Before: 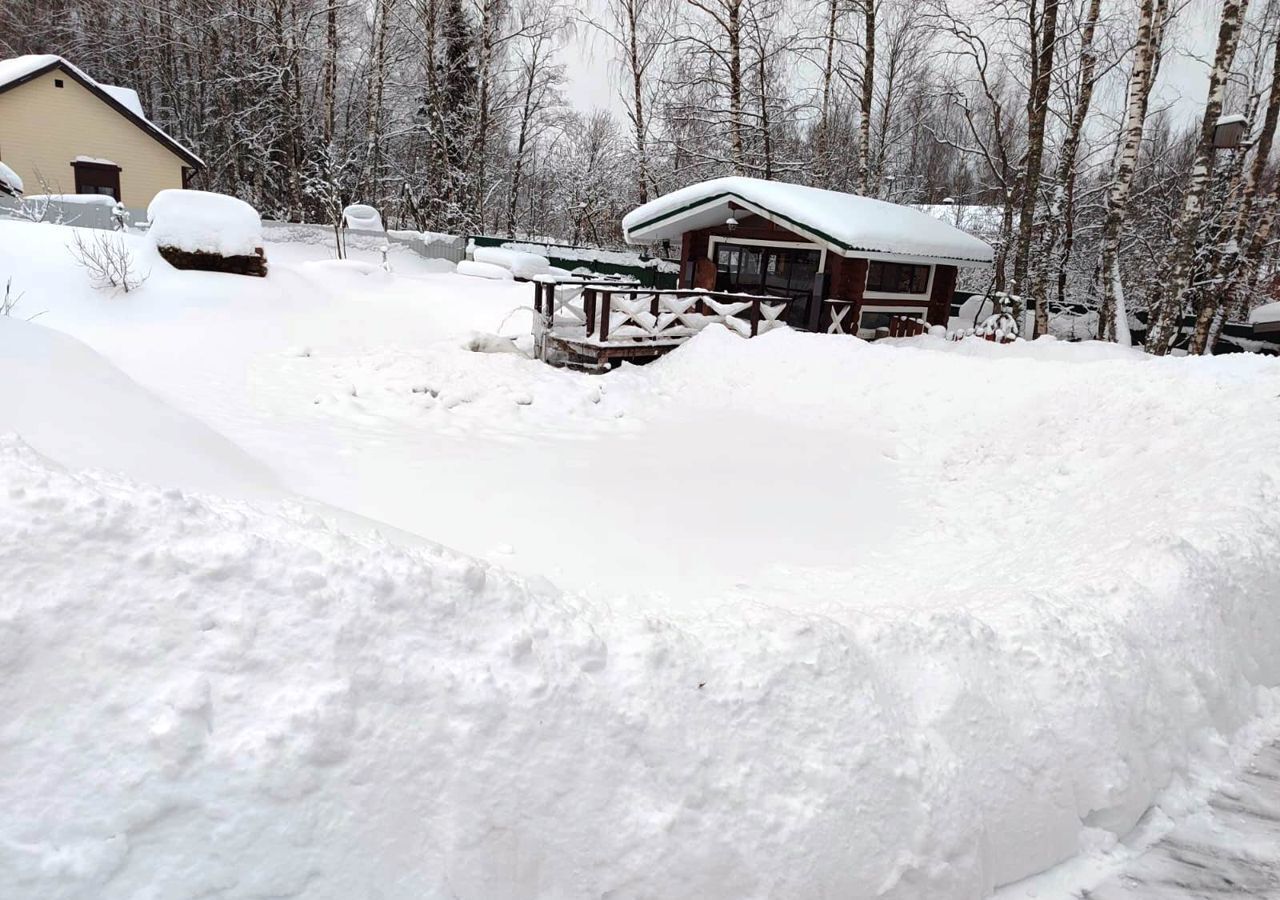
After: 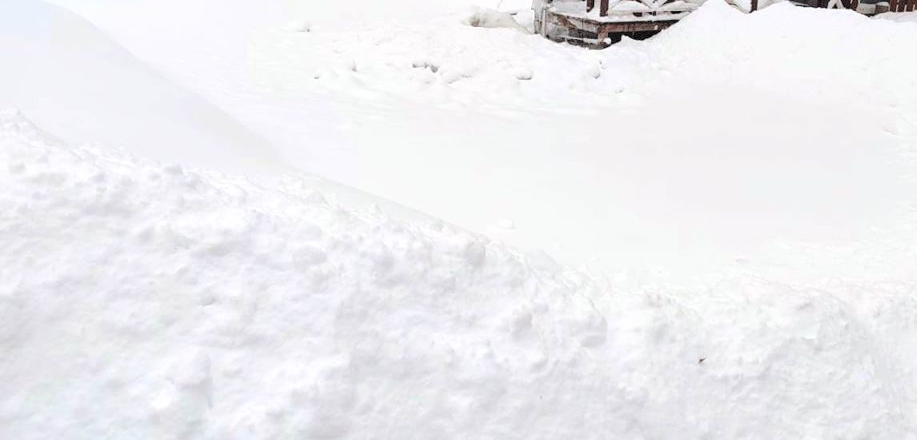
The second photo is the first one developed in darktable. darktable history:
crop: top 36.14%, right 28.317%, bottom 14.889%
contrast brightness saturation: brightness 0.277
